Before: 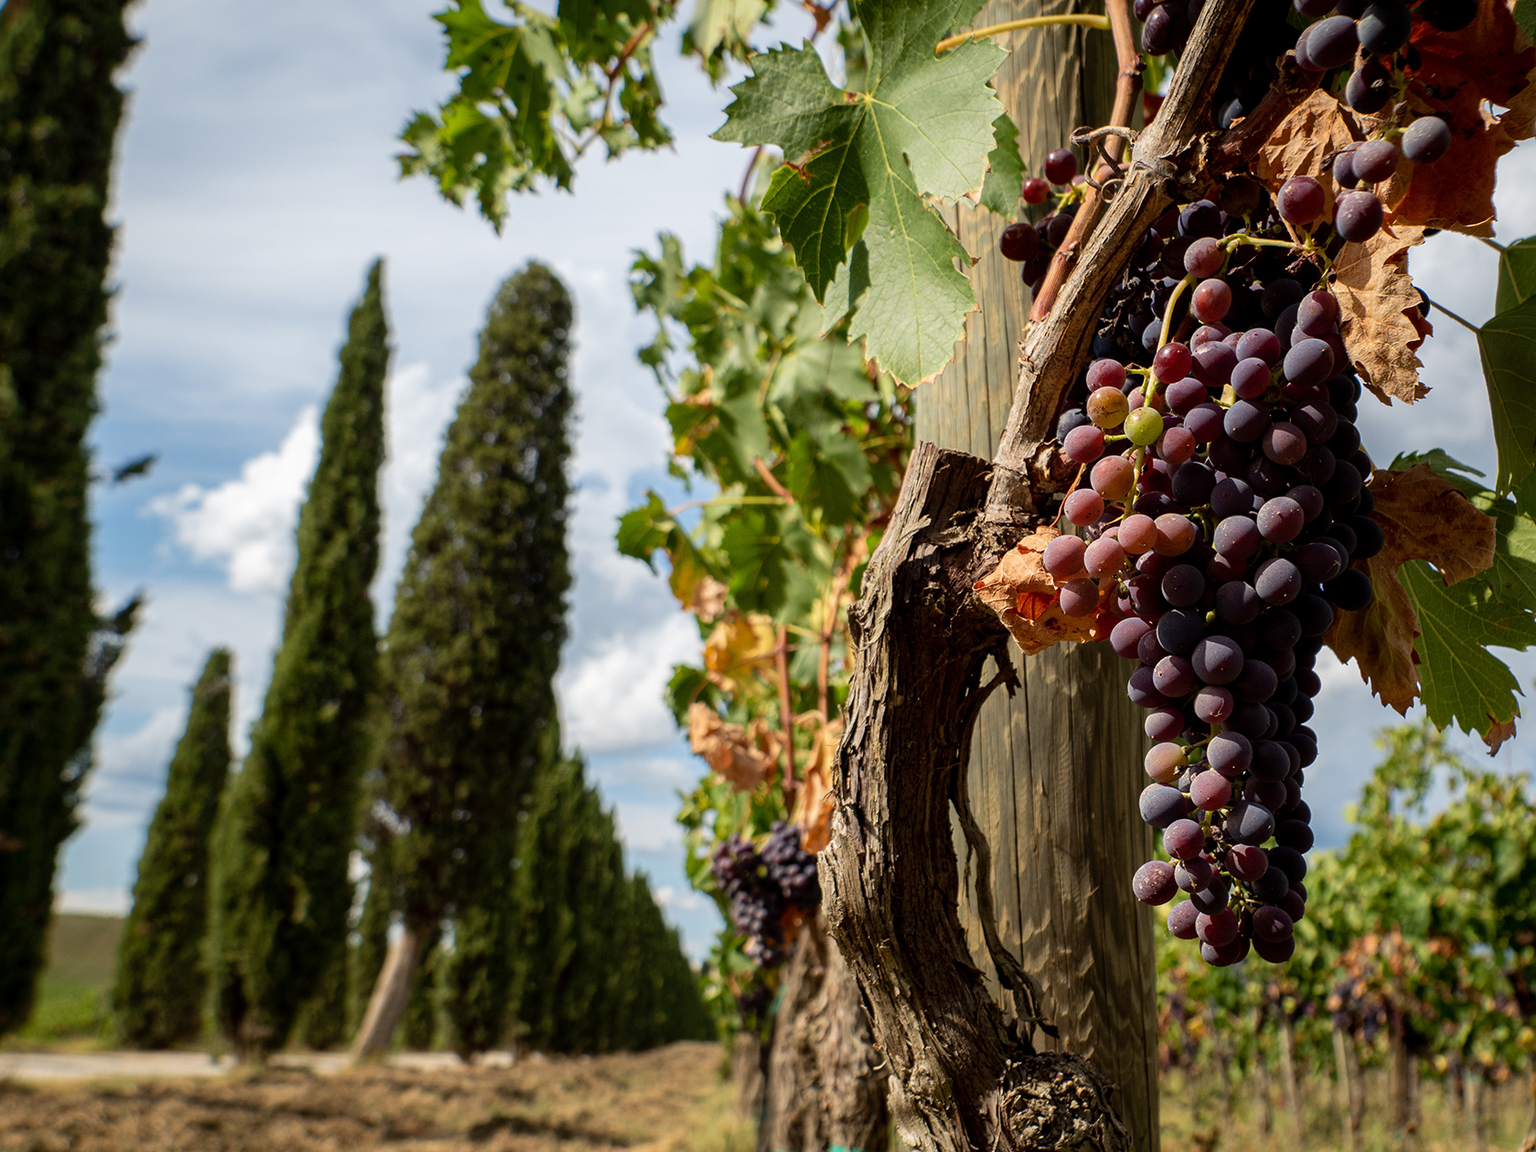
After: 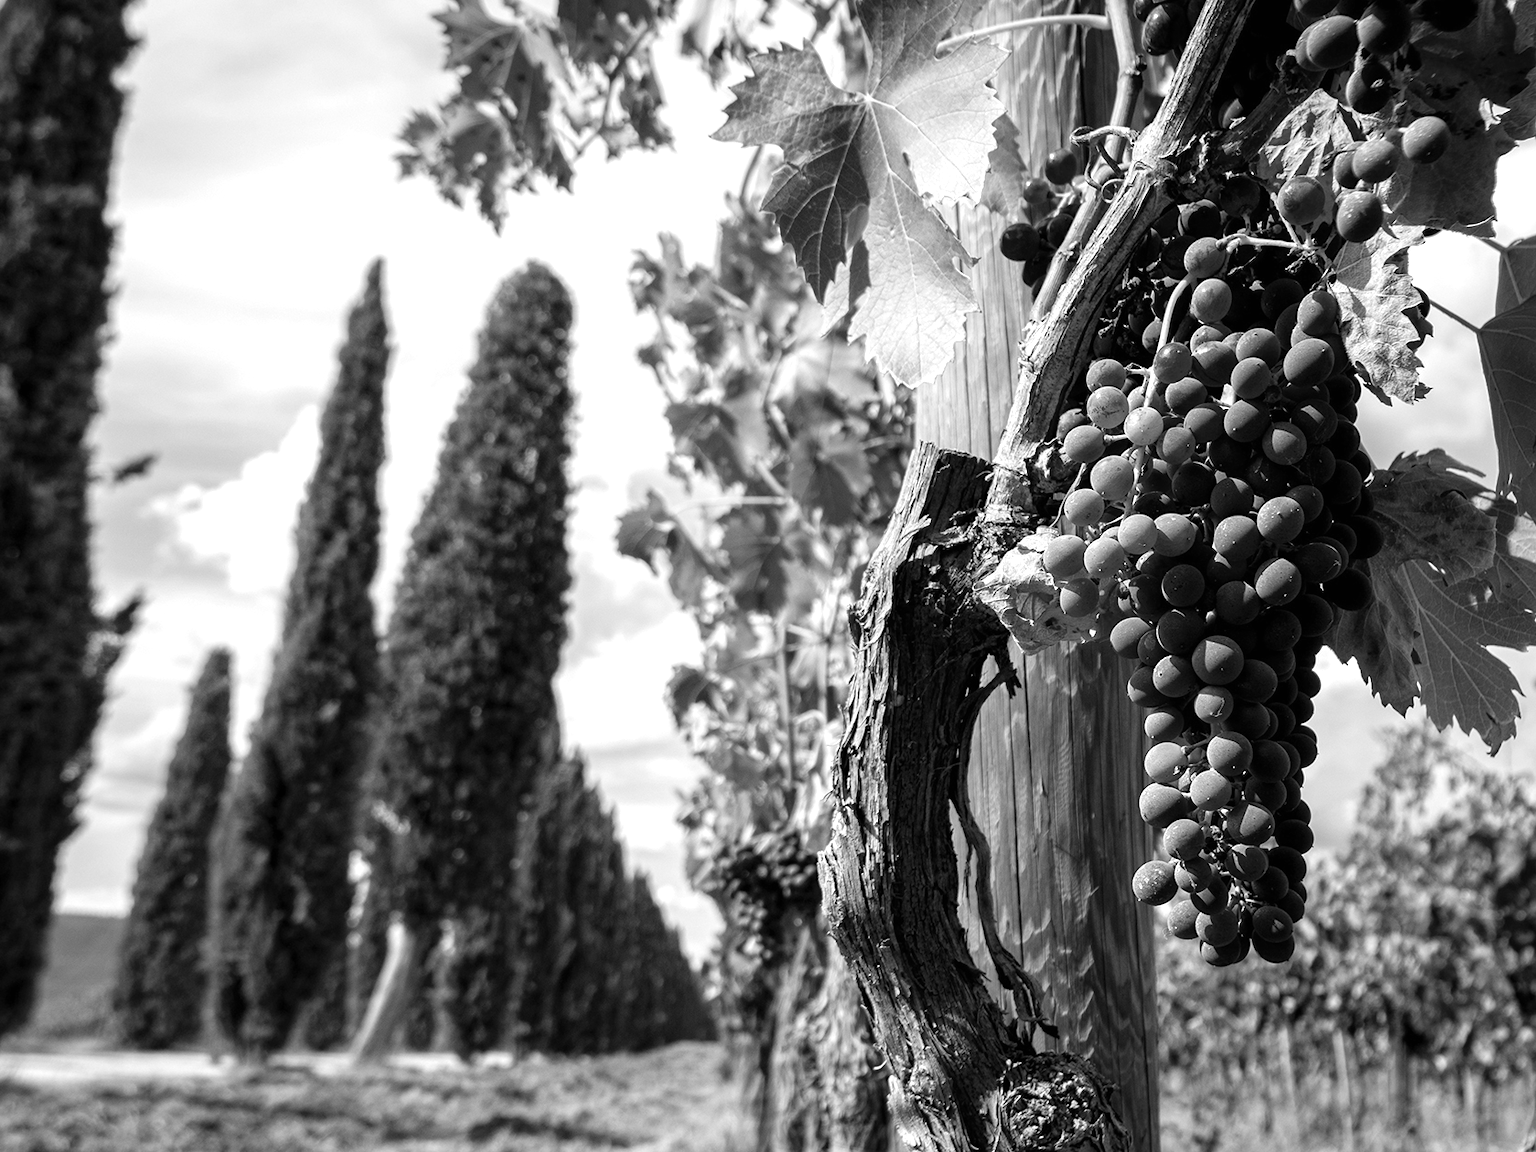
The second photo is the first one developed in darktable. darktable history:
exposure: black level correction 0, exposure 0.7 EV, compensate exposure bias true, compensate highlight preservation false
monochrome: on, module defaults
